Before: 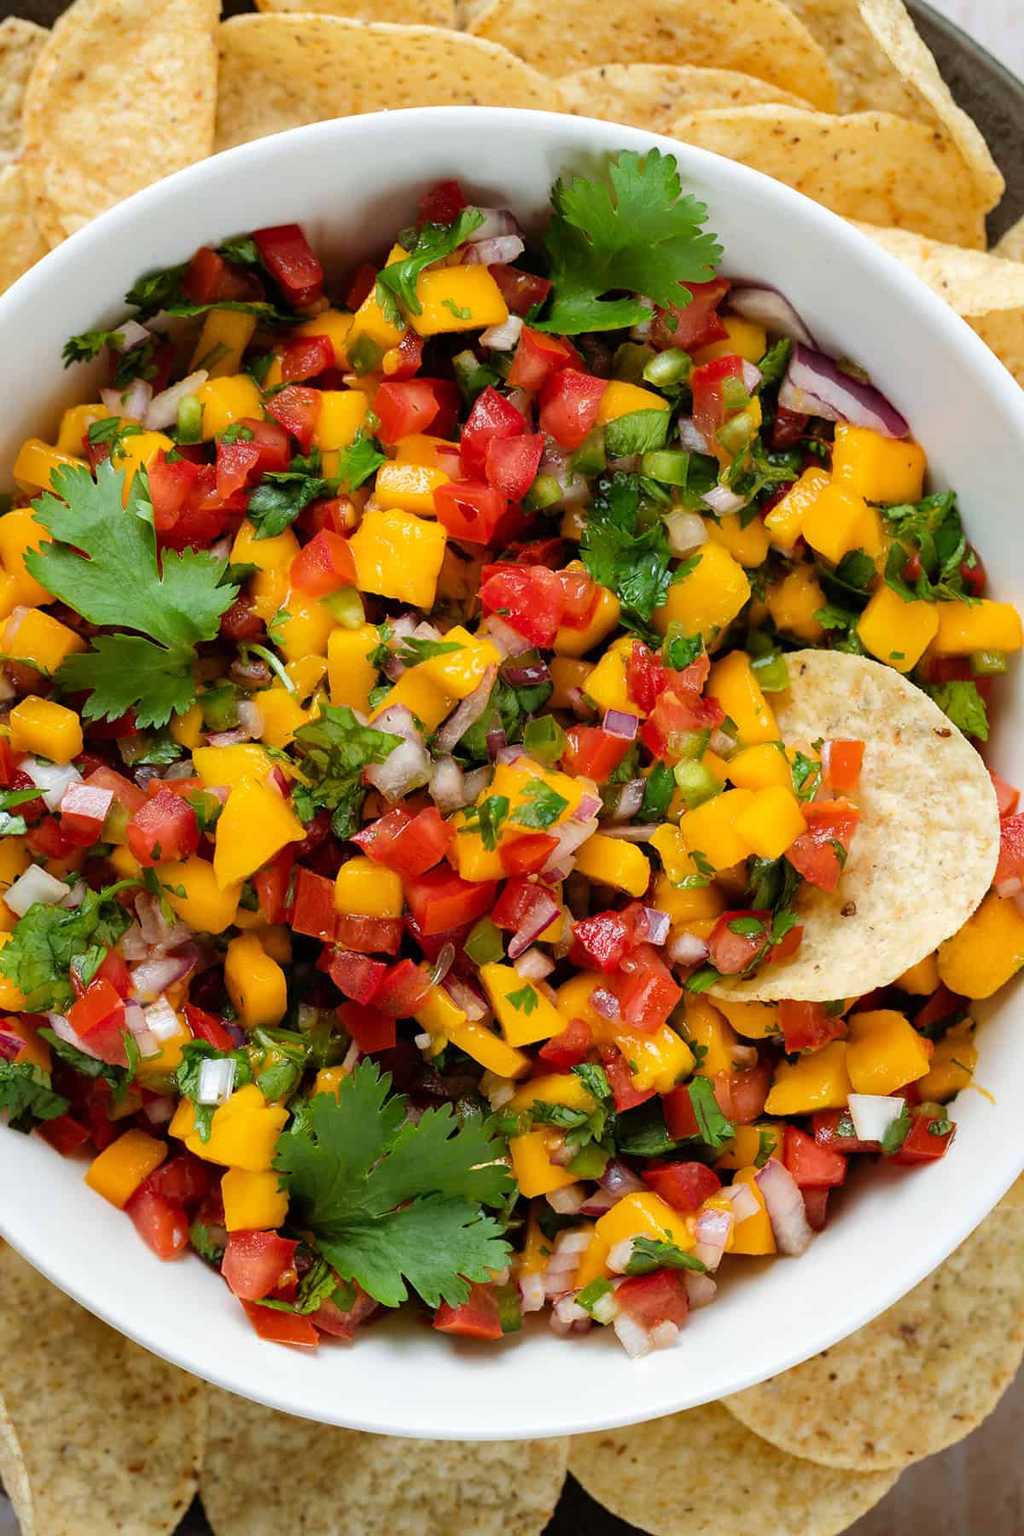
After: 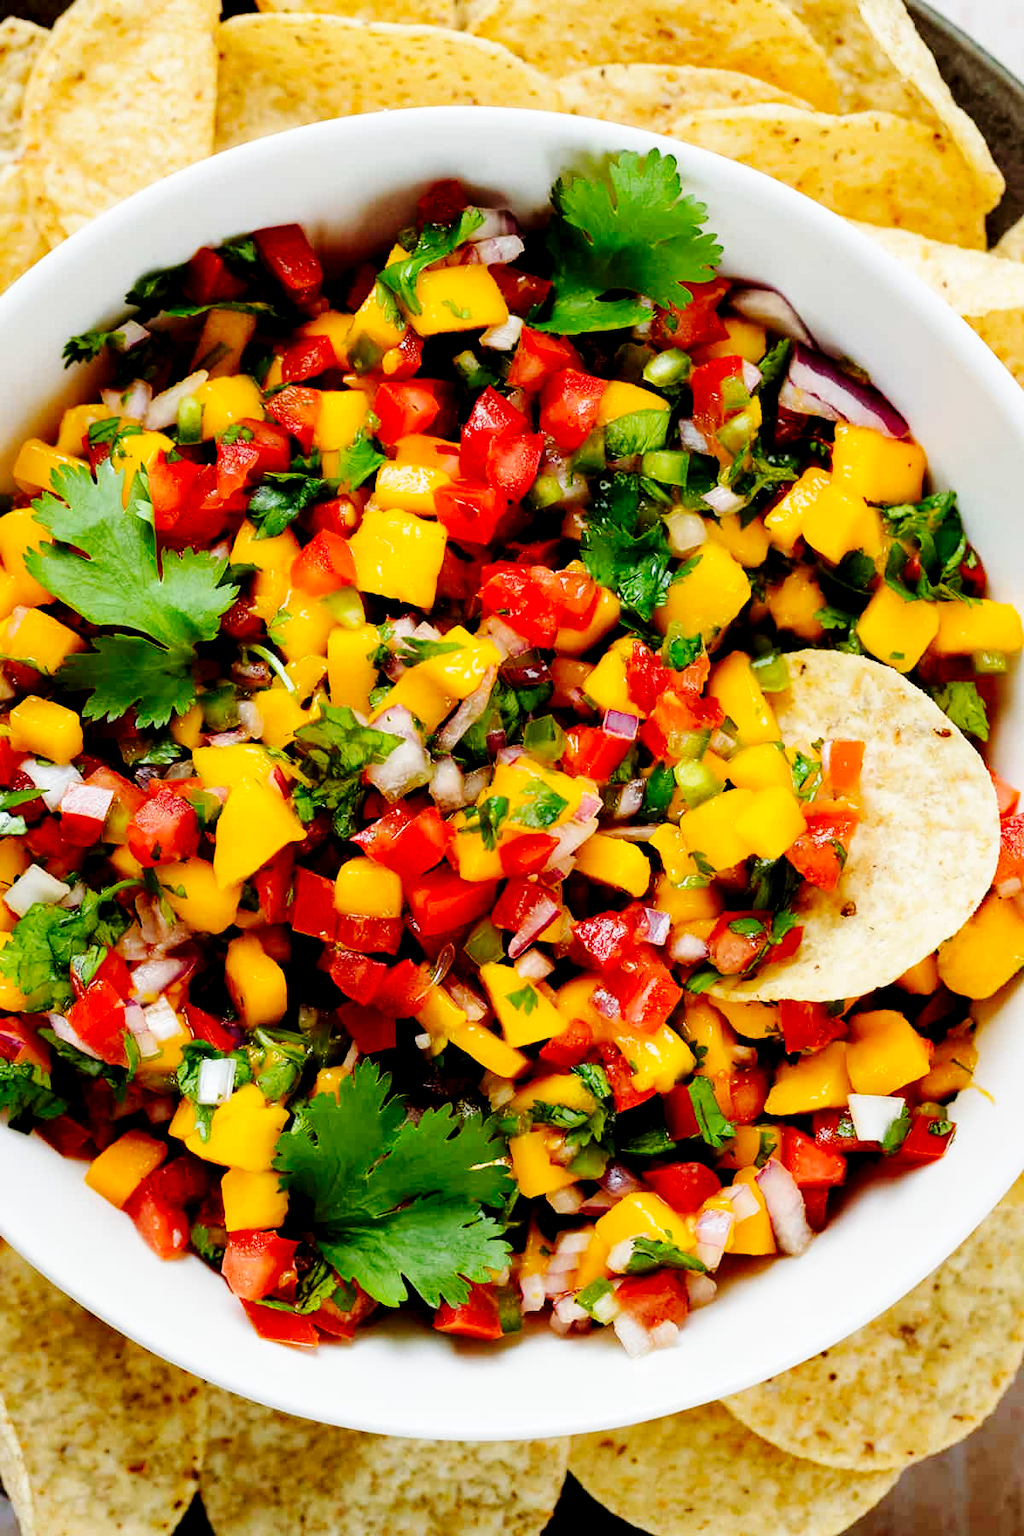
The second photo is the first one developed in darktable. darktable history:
base curve: curves: ch0 [(0, 0) (0.036, 0.025) (0.121, 0.166) (0.206, 0.329) (0.605, 0.79) (1, 1)], preserve colors none
exposure: black level correction 0.016, exposure -0.009 EV, compensate highlight preservation false
